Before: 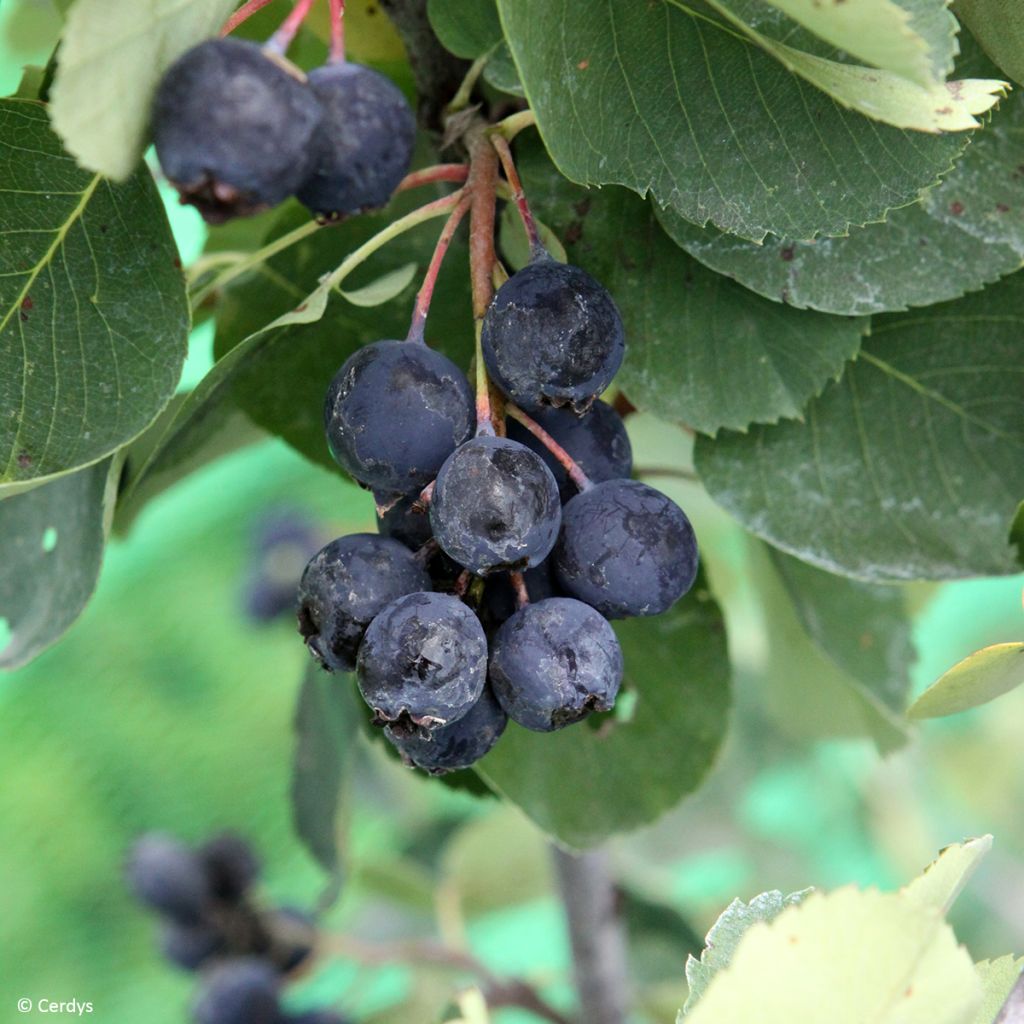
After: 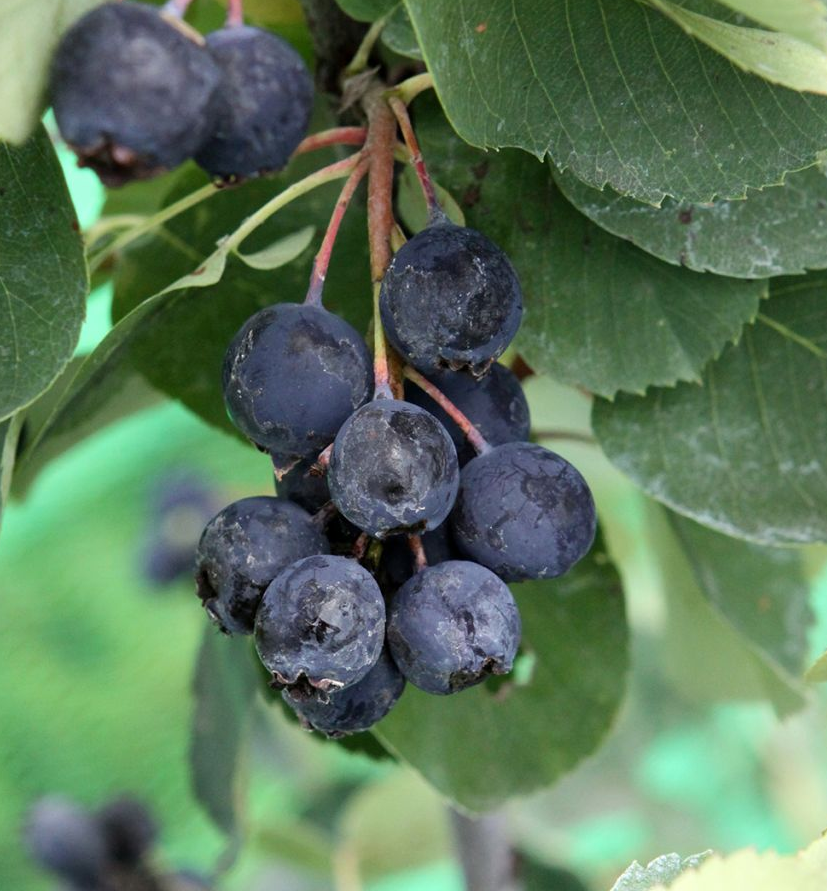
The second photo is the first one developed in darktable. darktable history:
crop: left 9.991%, top 3.66%, right 9.202%, bottom 9.299%
